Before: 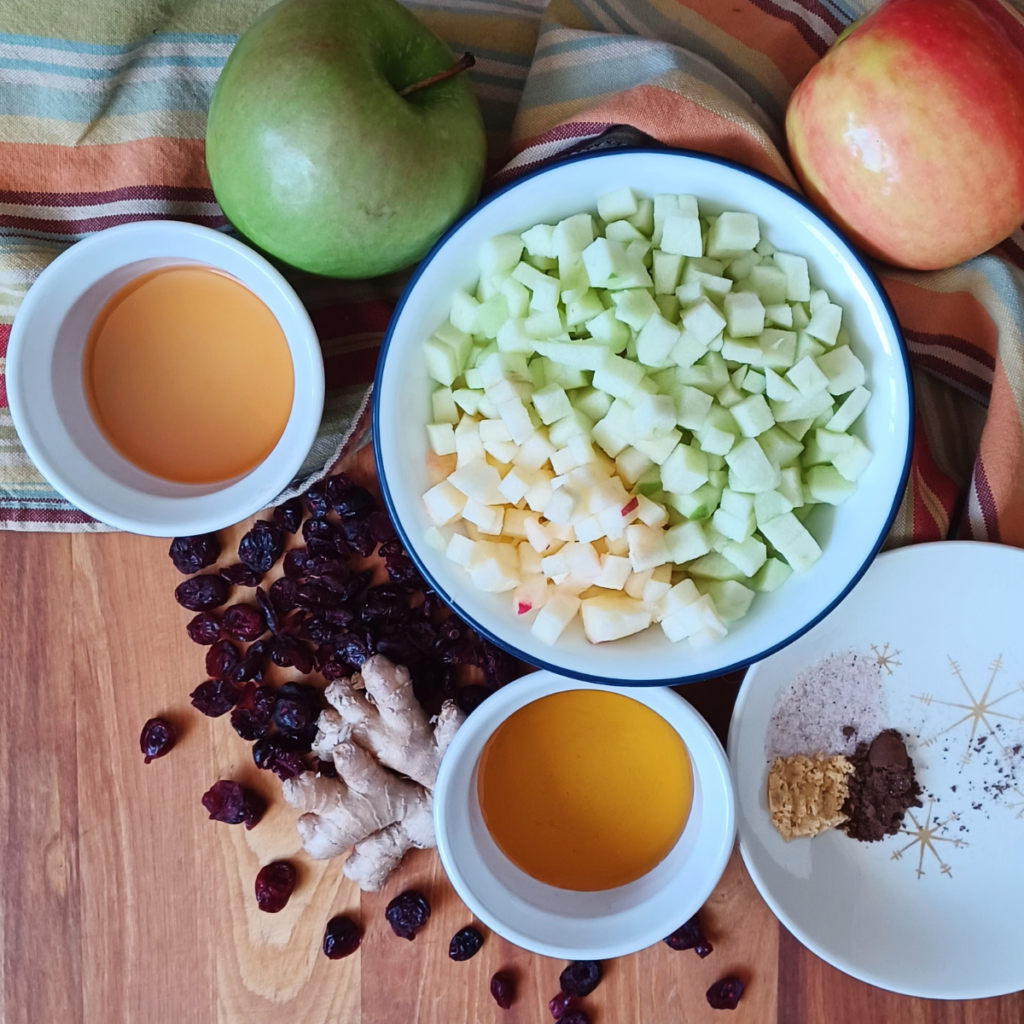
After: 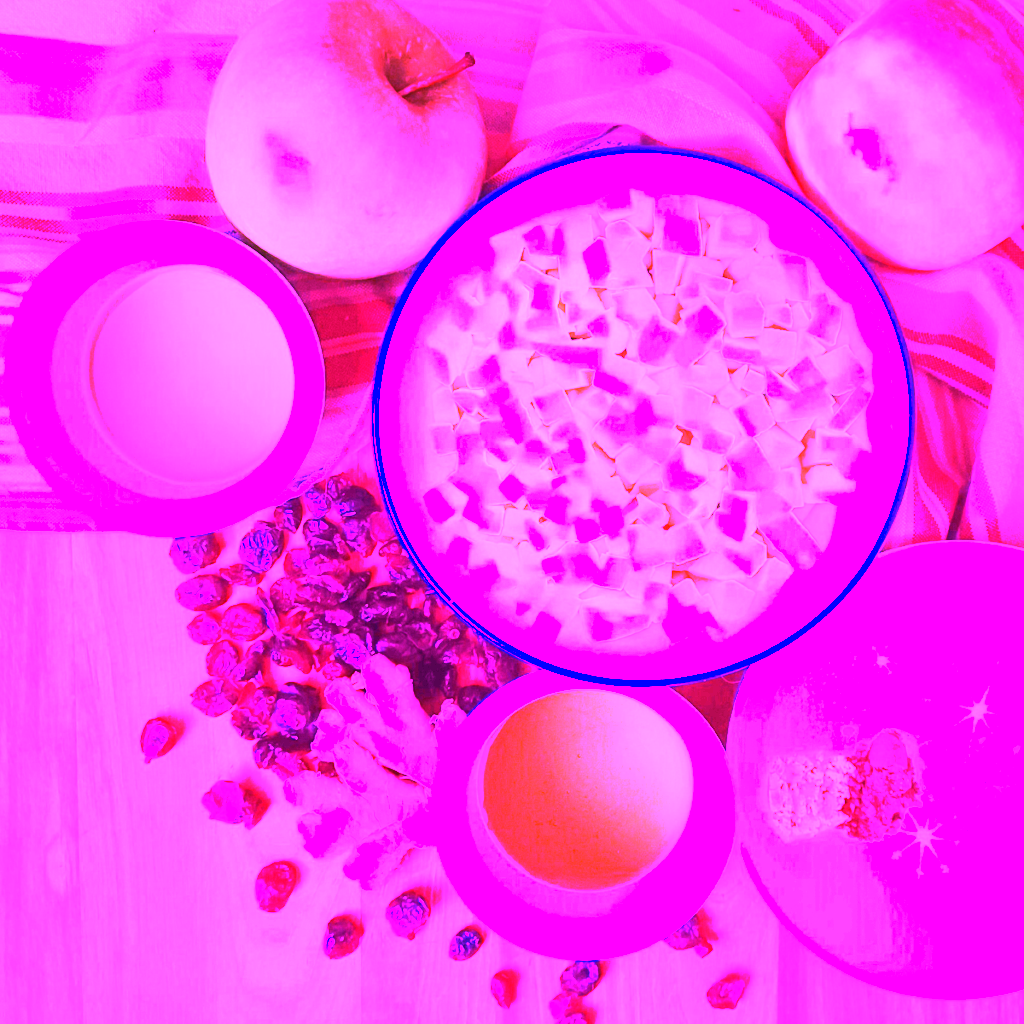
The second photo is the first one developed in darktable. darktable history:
rgb curve: curves: ch2 [(0, 0) (0.567, 0.512) (1, 1)], mode RGB, independent channels
white balance: red 8, blue 8
